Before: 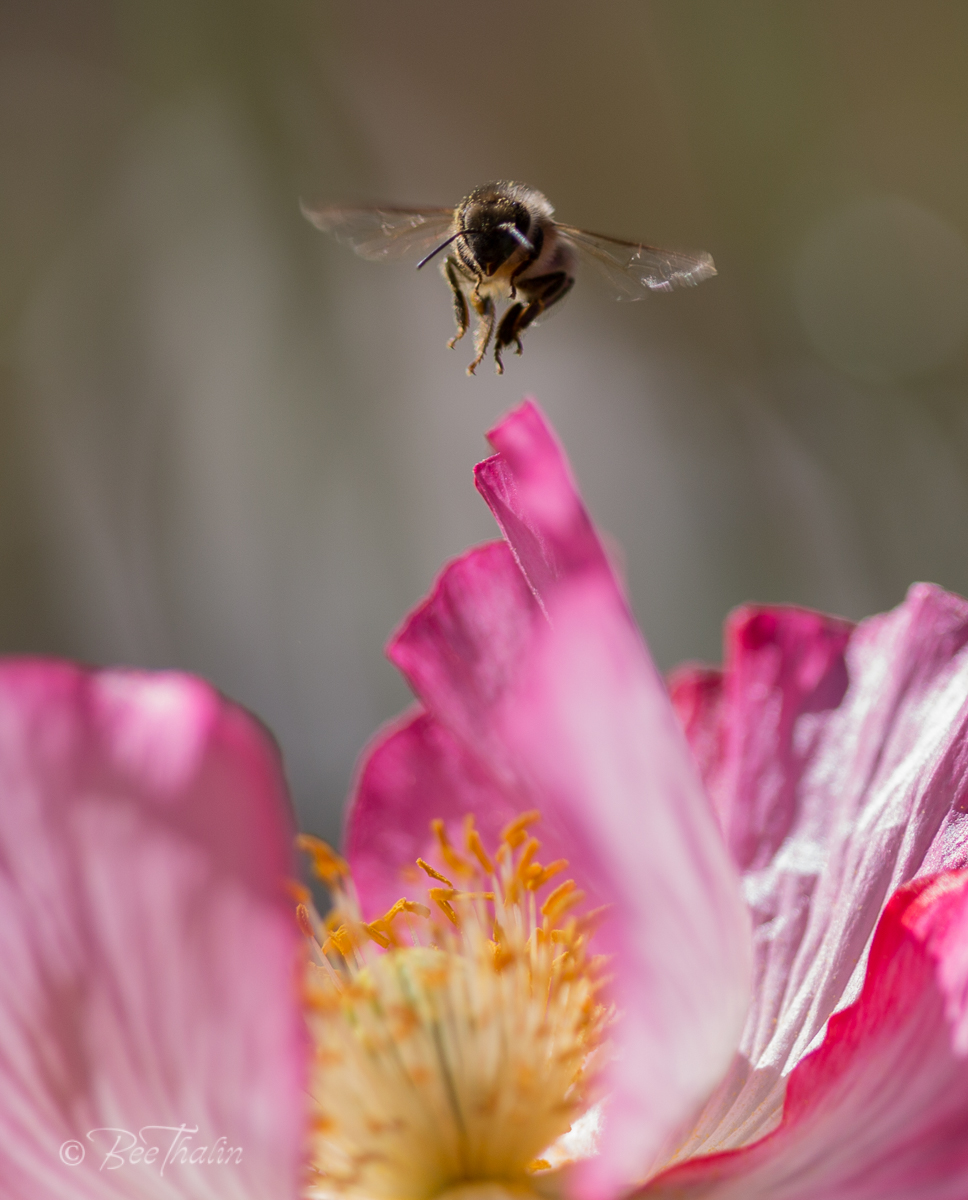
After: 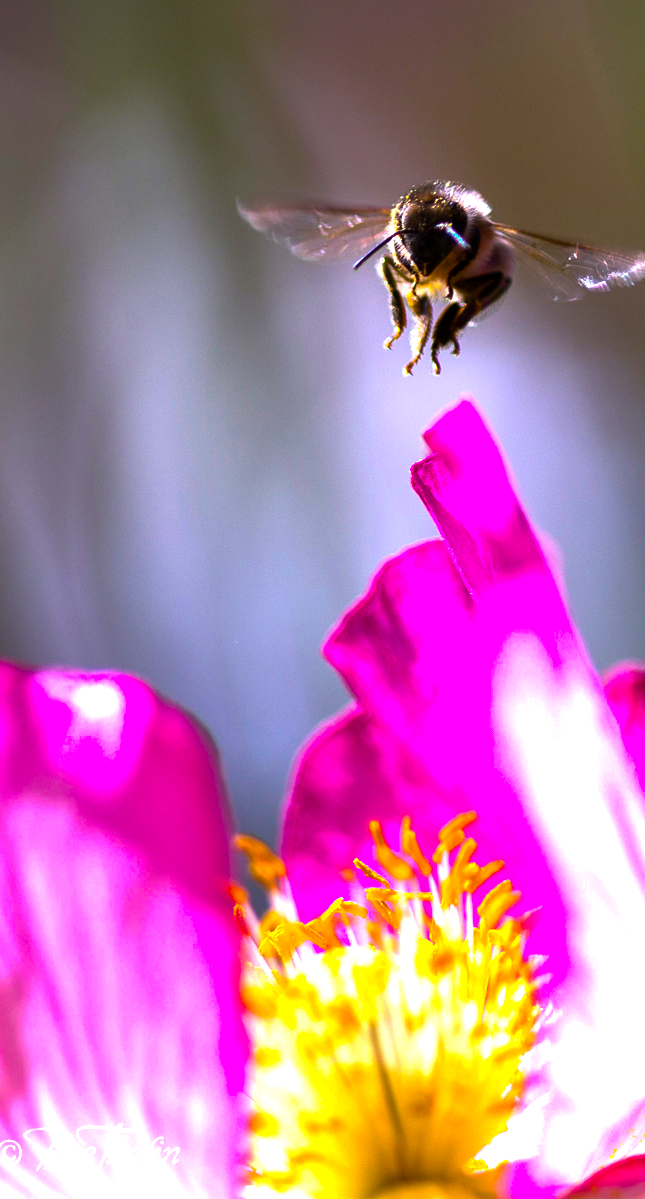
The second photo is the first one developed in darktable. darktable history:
color balance rgb: linear chroma grading › shadows -30%, linear chroma grading › global chroma 35%, perceptual saturation grading › global saturation 75%, perceptual saturation grading › shadows -30%, perceptual brilliance grading › highlights 75%, perceptual brilliance grading › shadows -30%, global vibrance 35%
crop and rotate: left 6.617%, right 26.717%
color calibration: illuminant as shot in camera, x 0.377, y 0.392, temperature 4169.3 K, saturation algorithm version 1 (2020)
